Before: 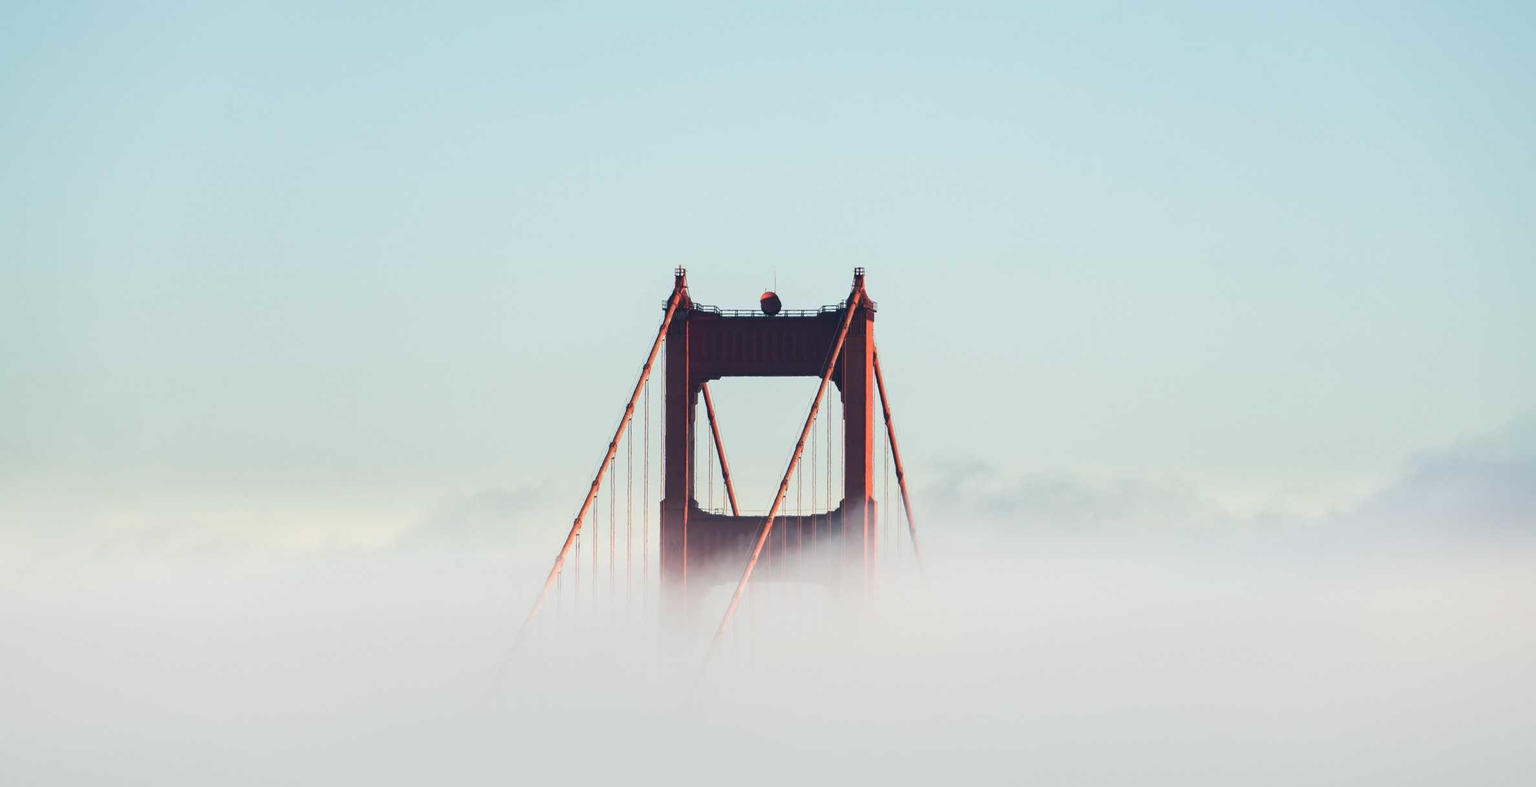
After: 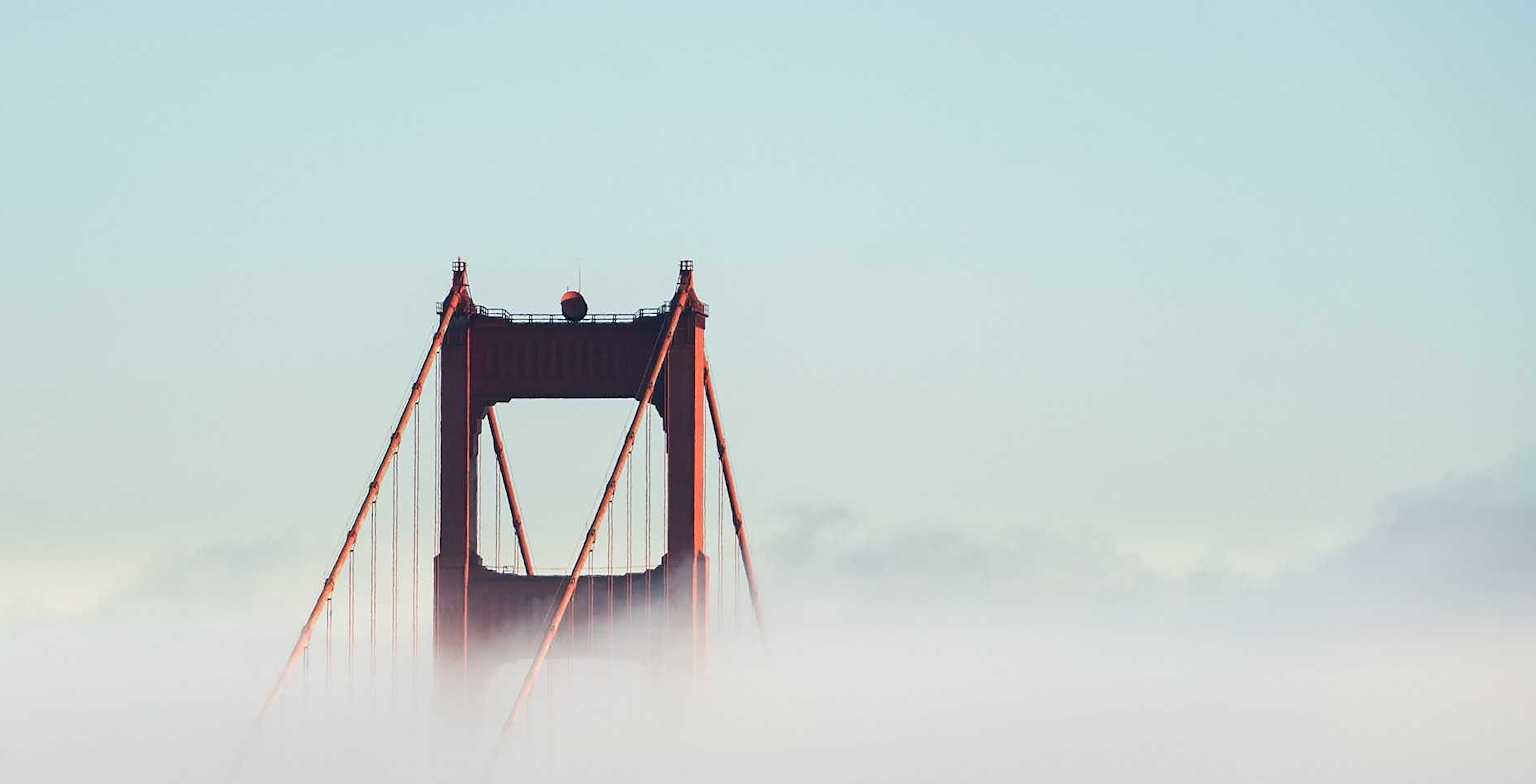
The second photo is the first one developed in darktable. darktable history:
sharpen: radius 1.559, amount 0.373, threshold 1.271
crop and rotate: left 20.74%, top 7.912%, right 0.375%, bottom 13.378%
